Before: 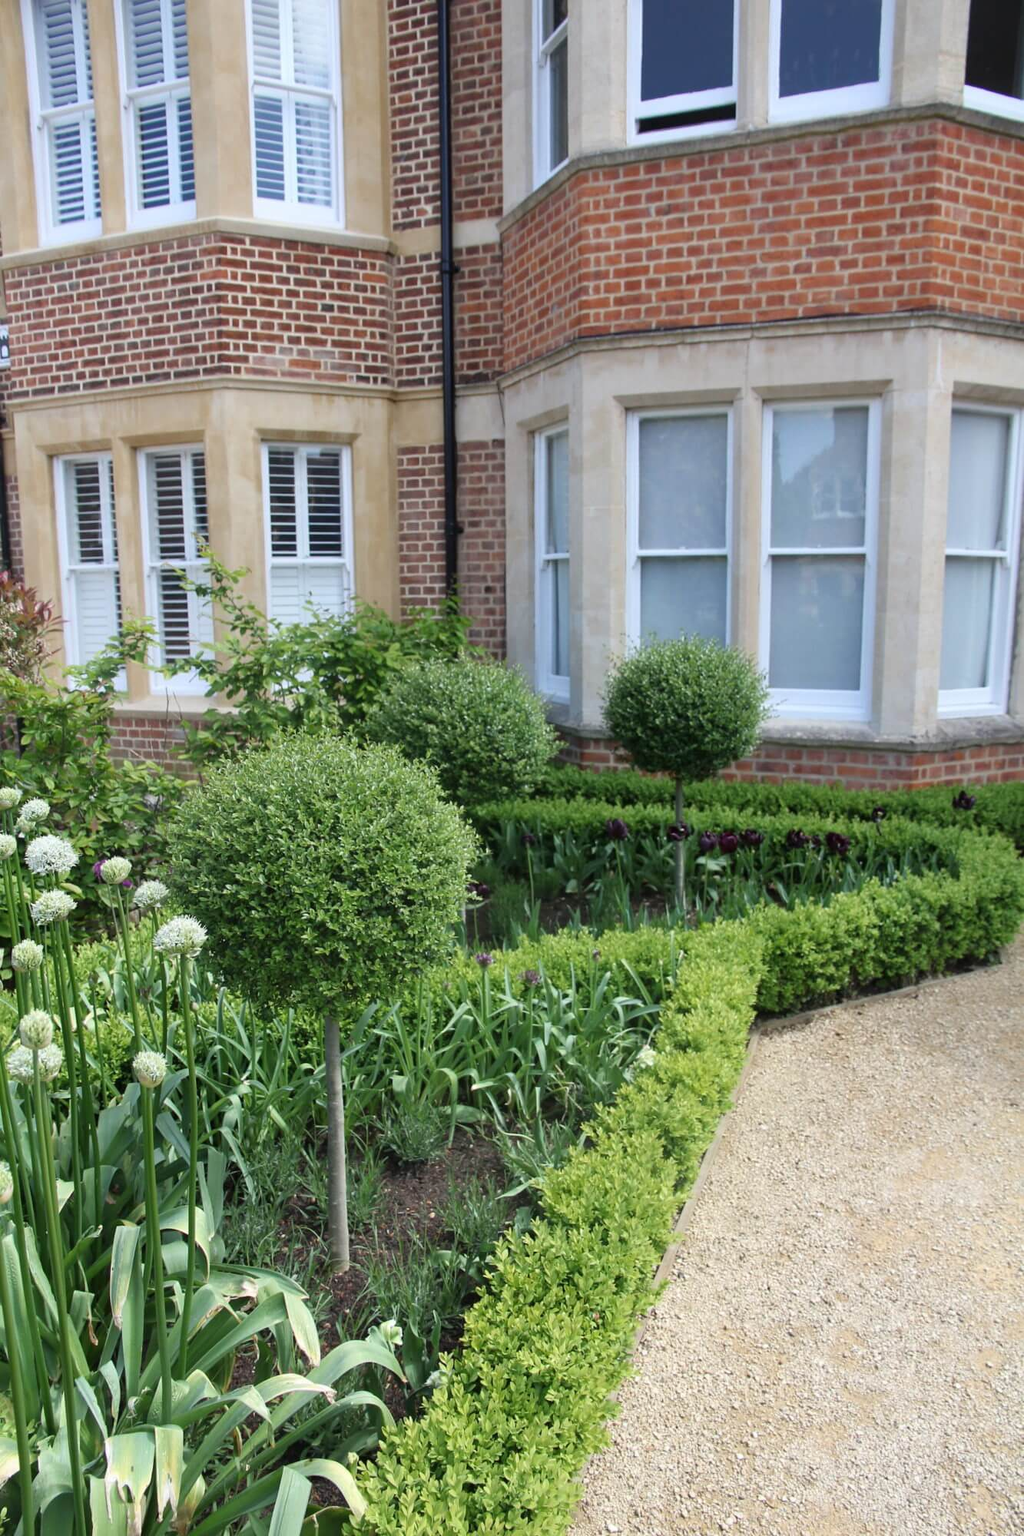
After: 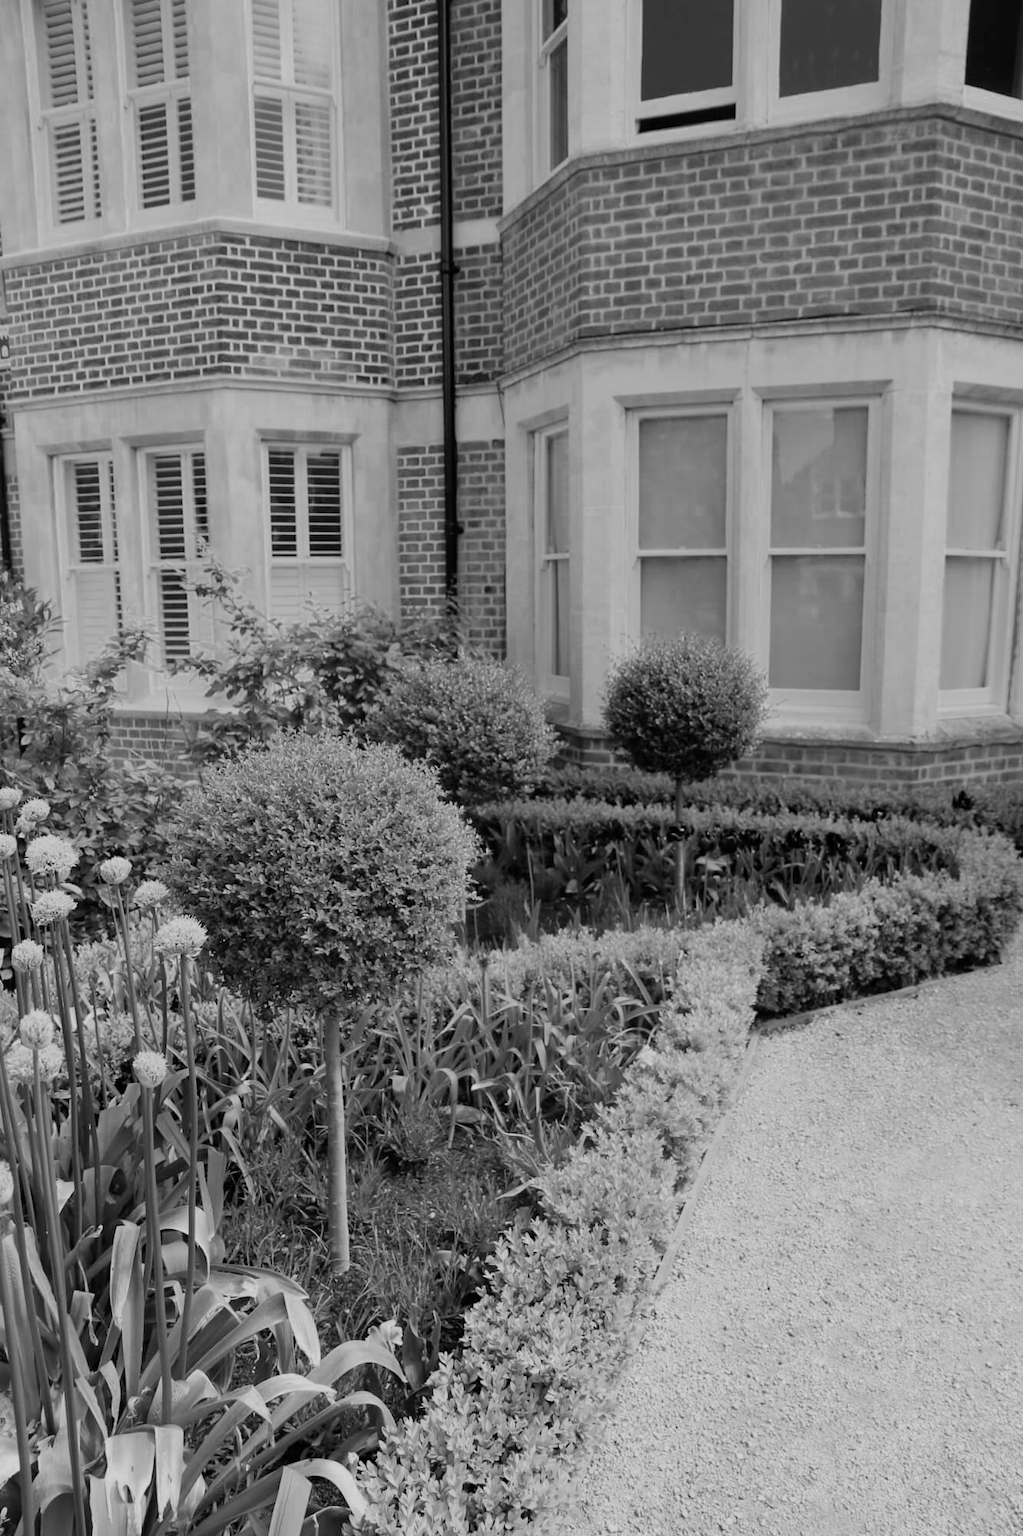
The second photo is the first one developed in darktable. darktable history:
color calibration: illuminant same as pipeline (D50), adaptation none (bypass), gamut compression 1.72
color balance rgb: perceptual saturation grading › global saturation 20%, perceptual saturation grading › highlights -25%, perceptual saturation grading › shadows 25%
color zones: curves: ch0 [(0.002, 0.593) (0.143, 0.417) (0.285, 0.541) (0.455, 0.289) (0.608, 0.327) (0.727, 0.283) (0.869, 0.571) (1, 0.603)]; ch1 [(0, 0) (0.143, 0) (0.286, 0) (0.429, 0) (0.571, 0) (0.714, 0) (0.857, 0)]
filmic rgb: black relative exposure -8.54 EV, white relative exposure 5.52 EV, hardness 3.39, contrast 1.016
